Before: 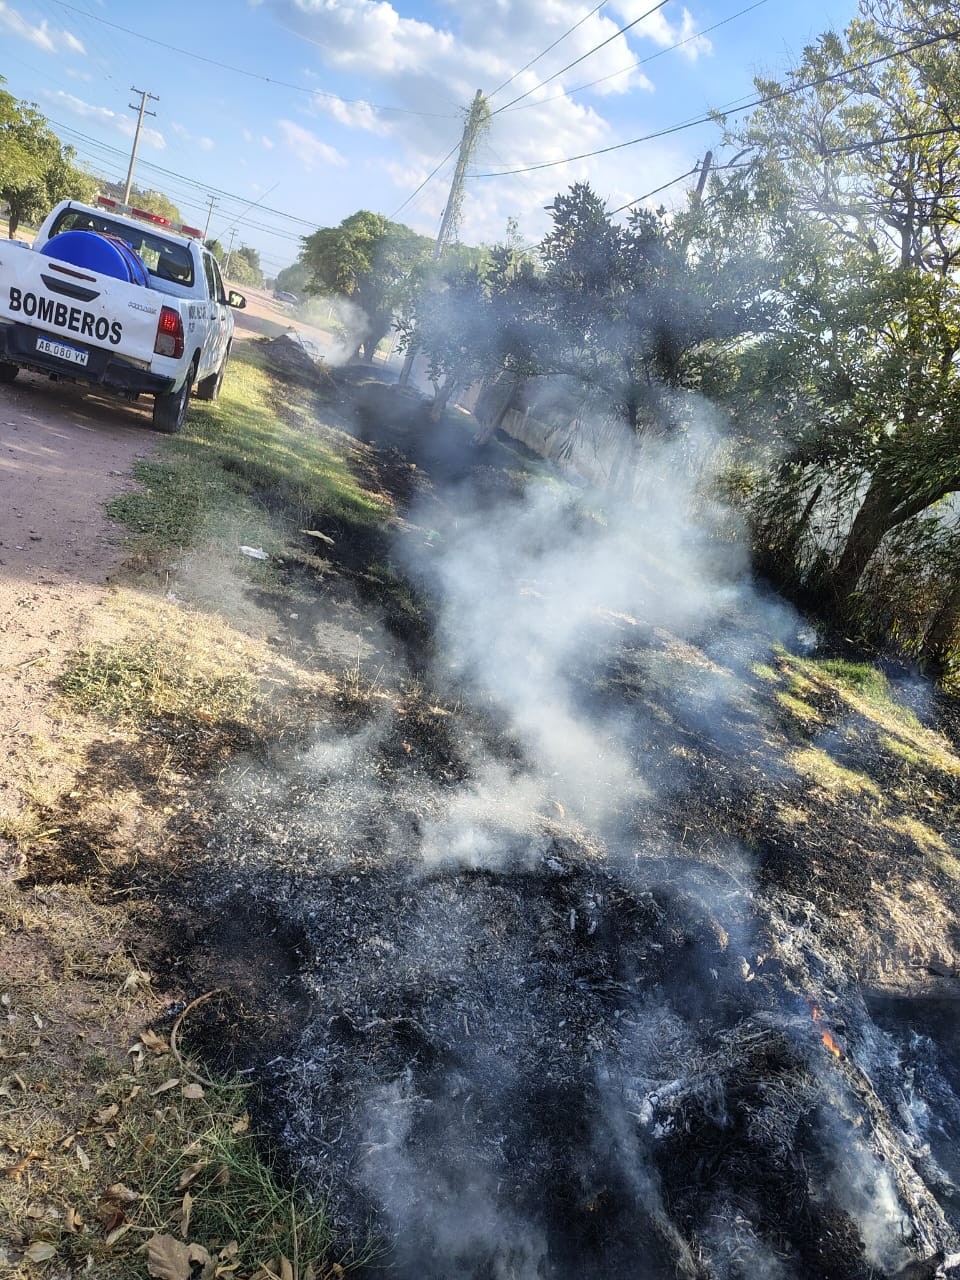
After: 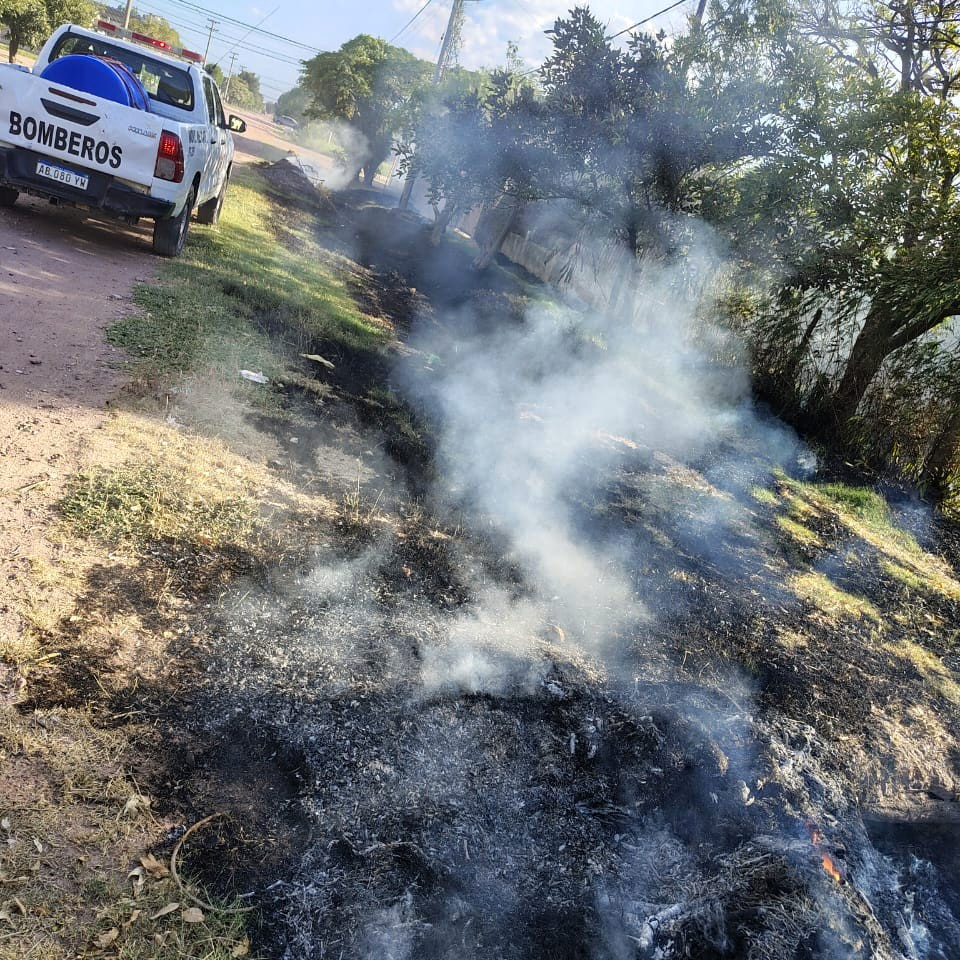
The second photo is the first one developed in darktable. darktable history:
crop: top 13.819%, bottom 11.169%
haze removal: compatibility mode true, adaptive false
